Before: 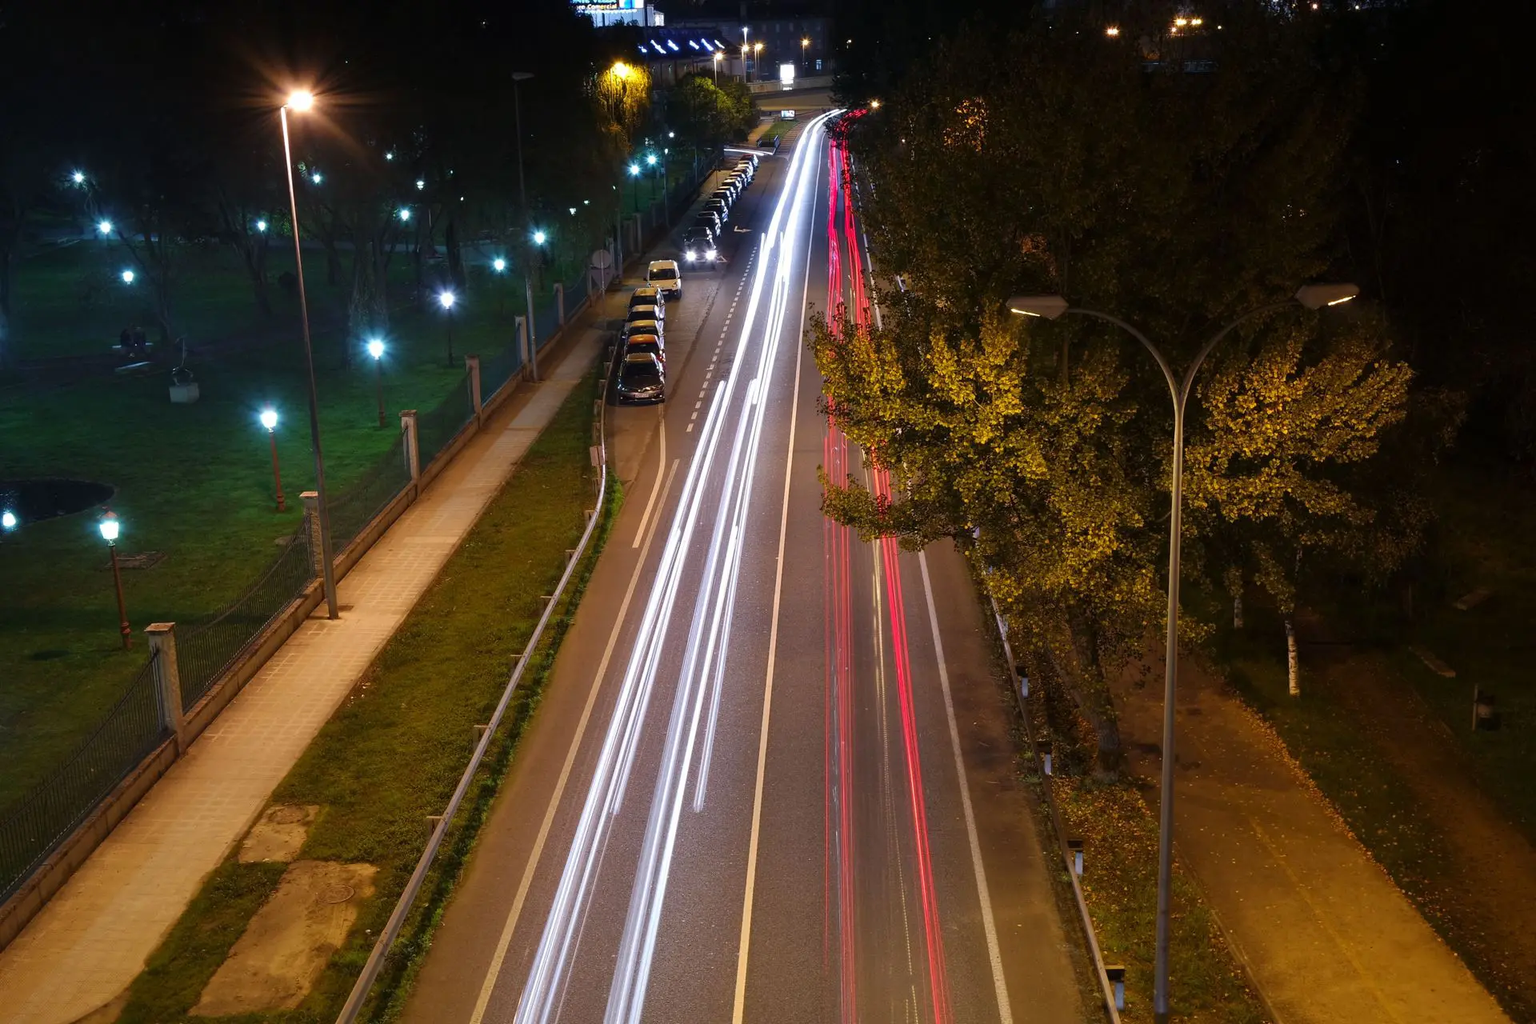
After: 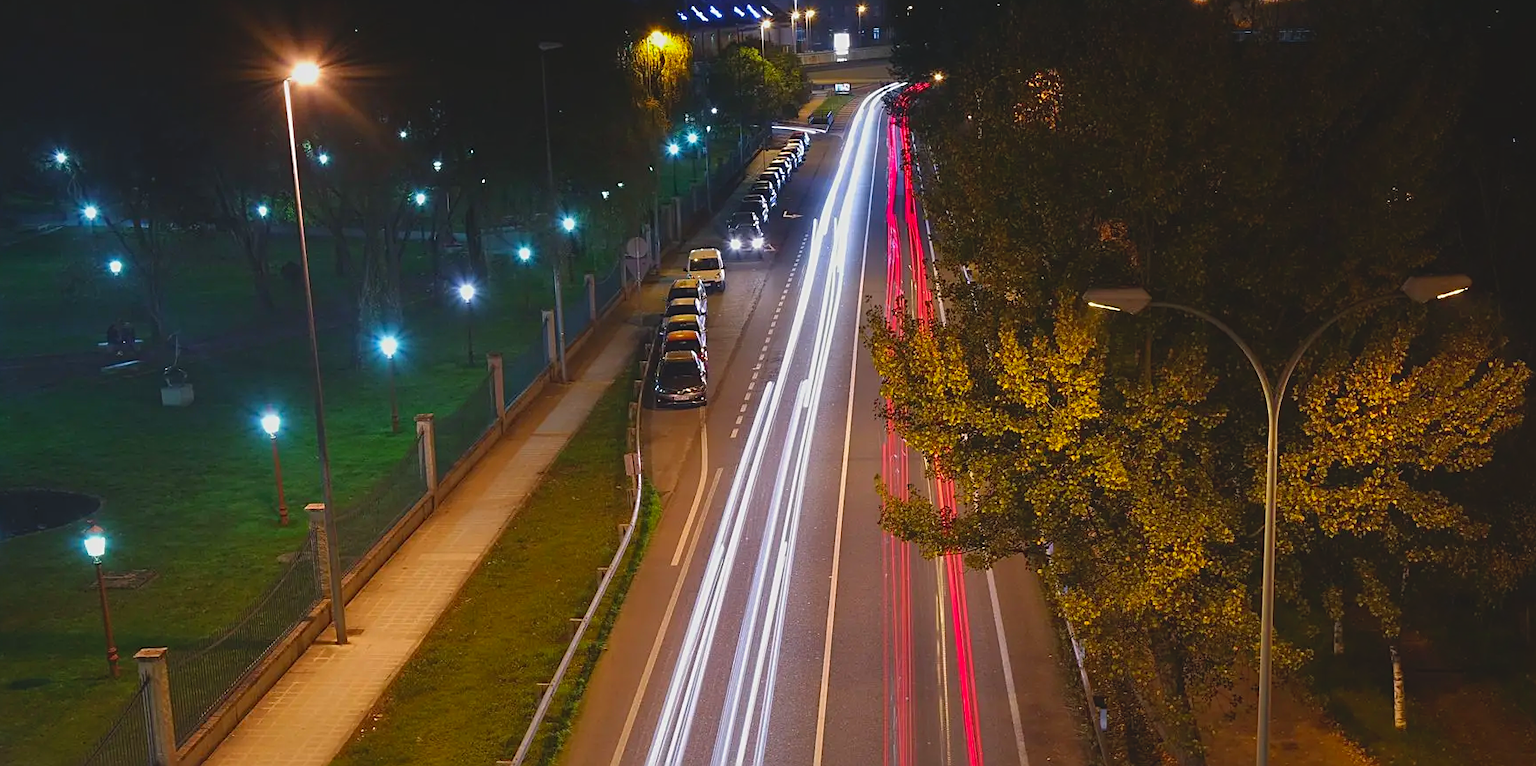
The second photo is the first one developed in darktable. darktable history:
crop: left 1.547%, top 3.388%, right 7.671%, bottom 28.408%
sharpen: on, module defaults
contrast brightness saturation: contrast -0.177, saturation 0.188
